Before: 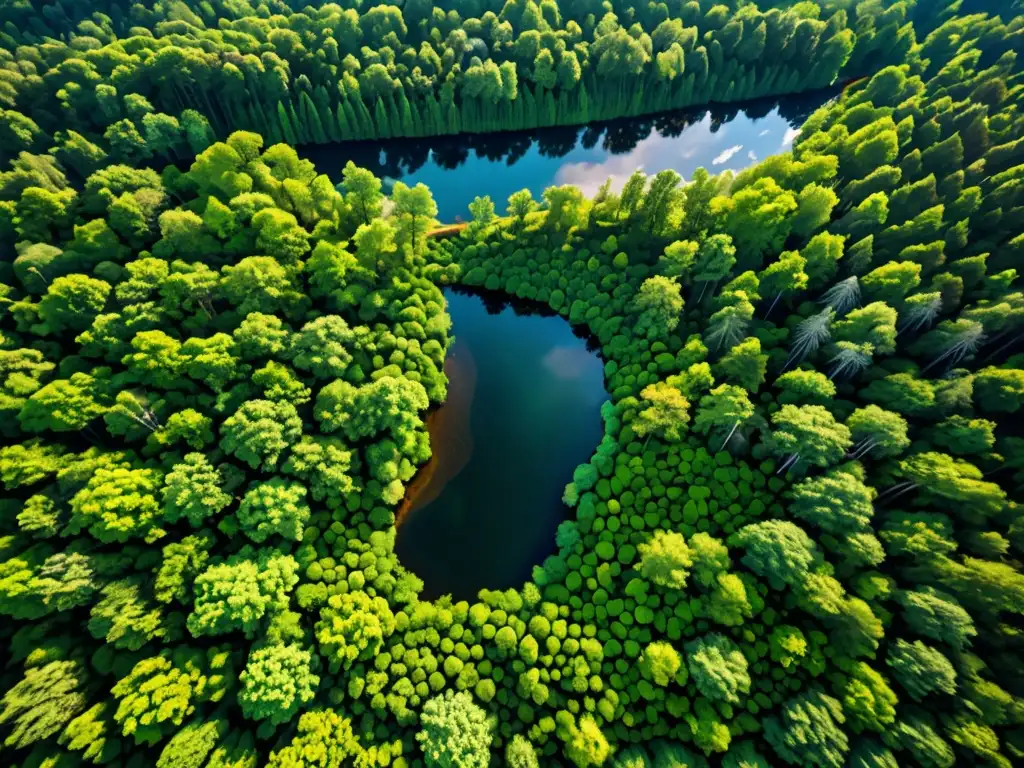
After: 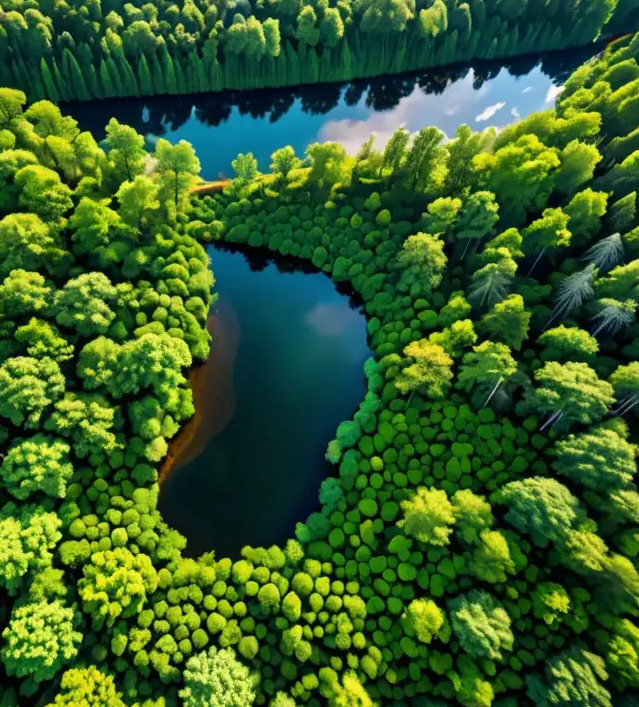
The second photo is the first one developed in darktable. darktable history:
crop and rotate: left 23.159%, top 5.62%, right 14.414%, bottom 2.292%
